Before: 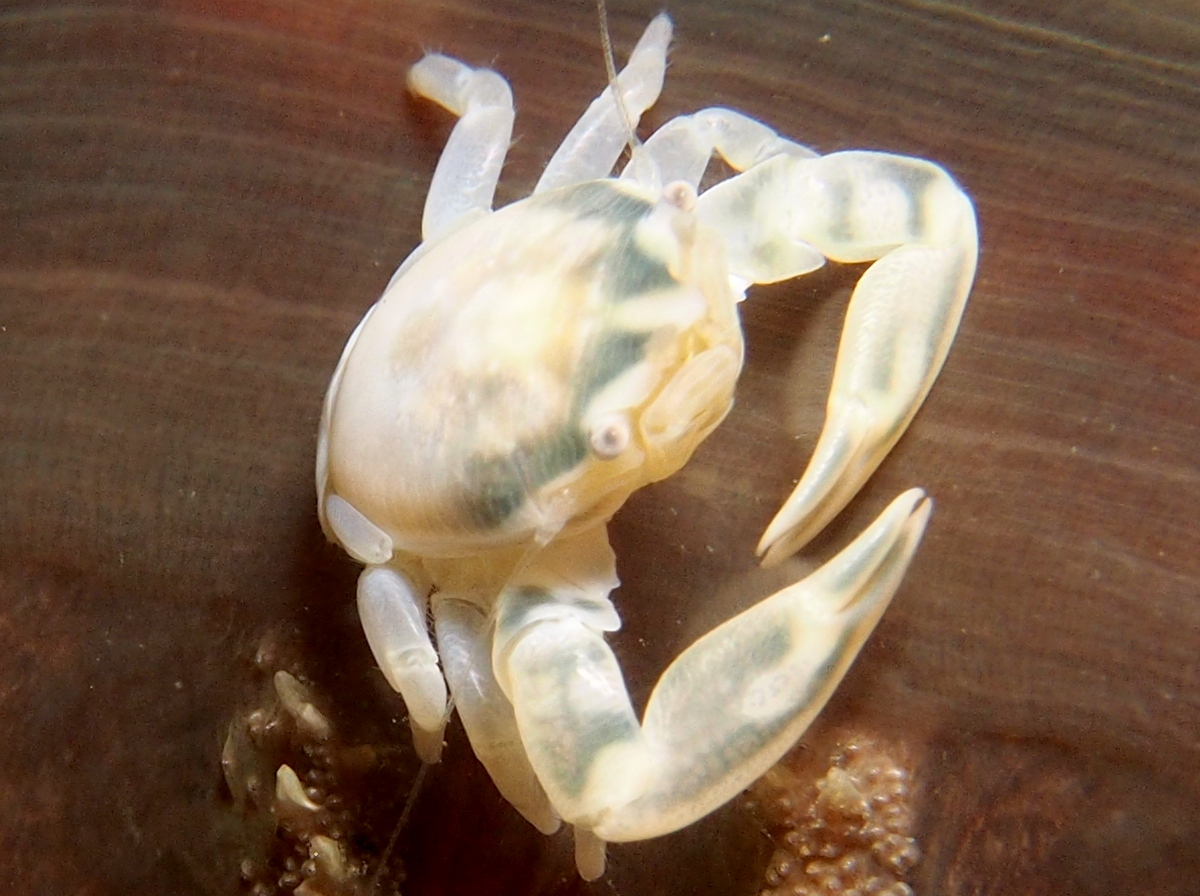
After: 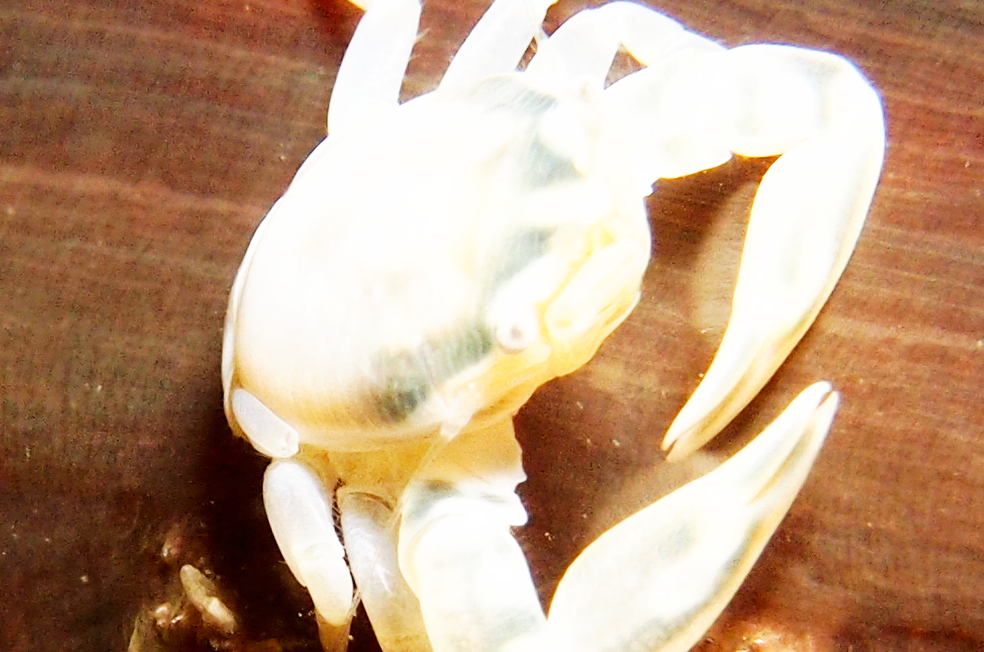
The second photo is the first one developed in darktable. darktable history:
base curve: curves: ch0 [(0, 0) (0.007, 0.004) (0.027, 0.03) (0.046, 0.07) (0.207, 0.54) (0.442, 0.872) (0.673, 0.972) (1, 1)], preserve colors none
crop: left 7.856%, top 11.836%, right 10.12%, bottom 15.387%
